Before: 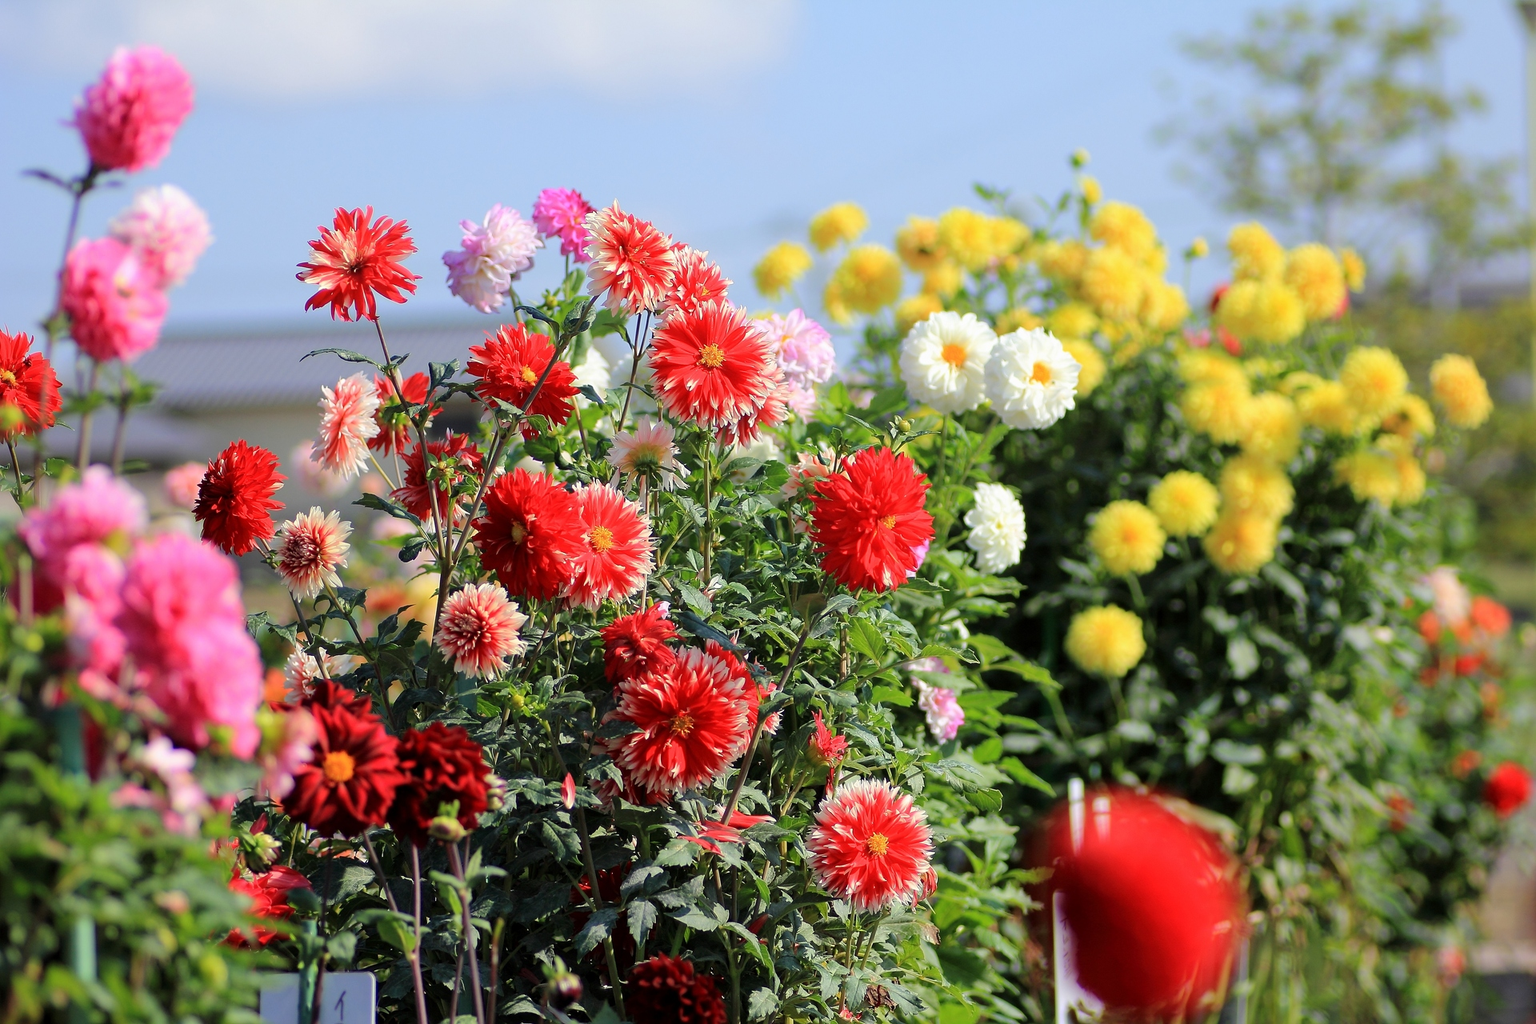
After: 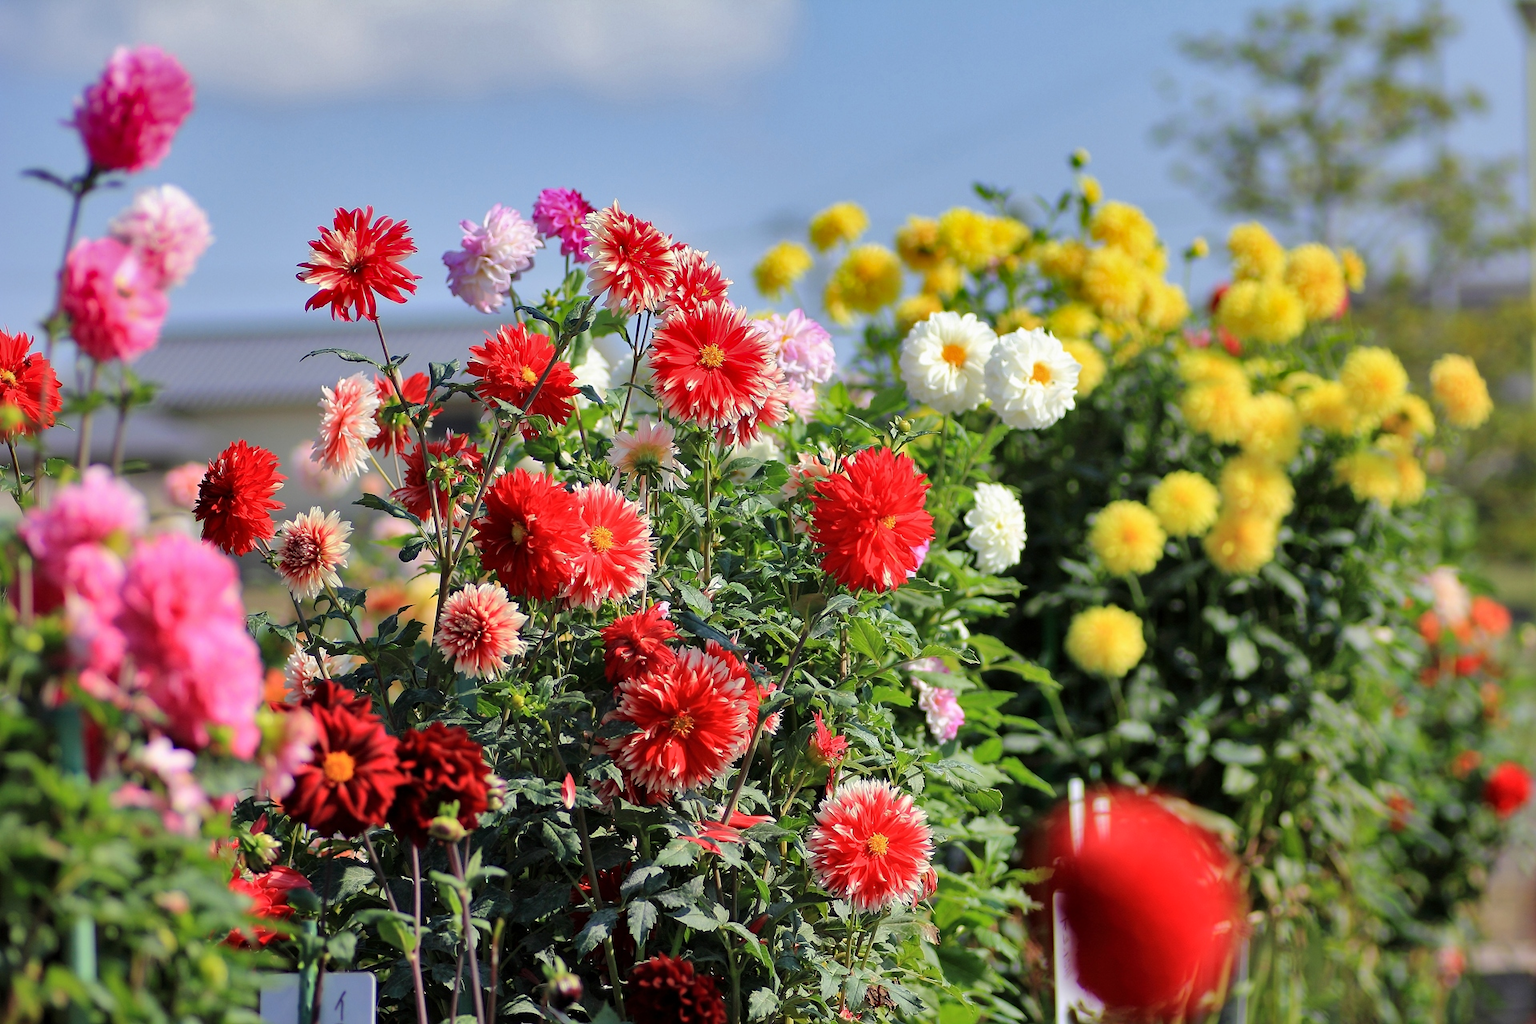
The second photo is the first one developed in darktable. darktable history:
shadows and highlights: shadows 30.6, highlights -63.26, soften with gaussian
